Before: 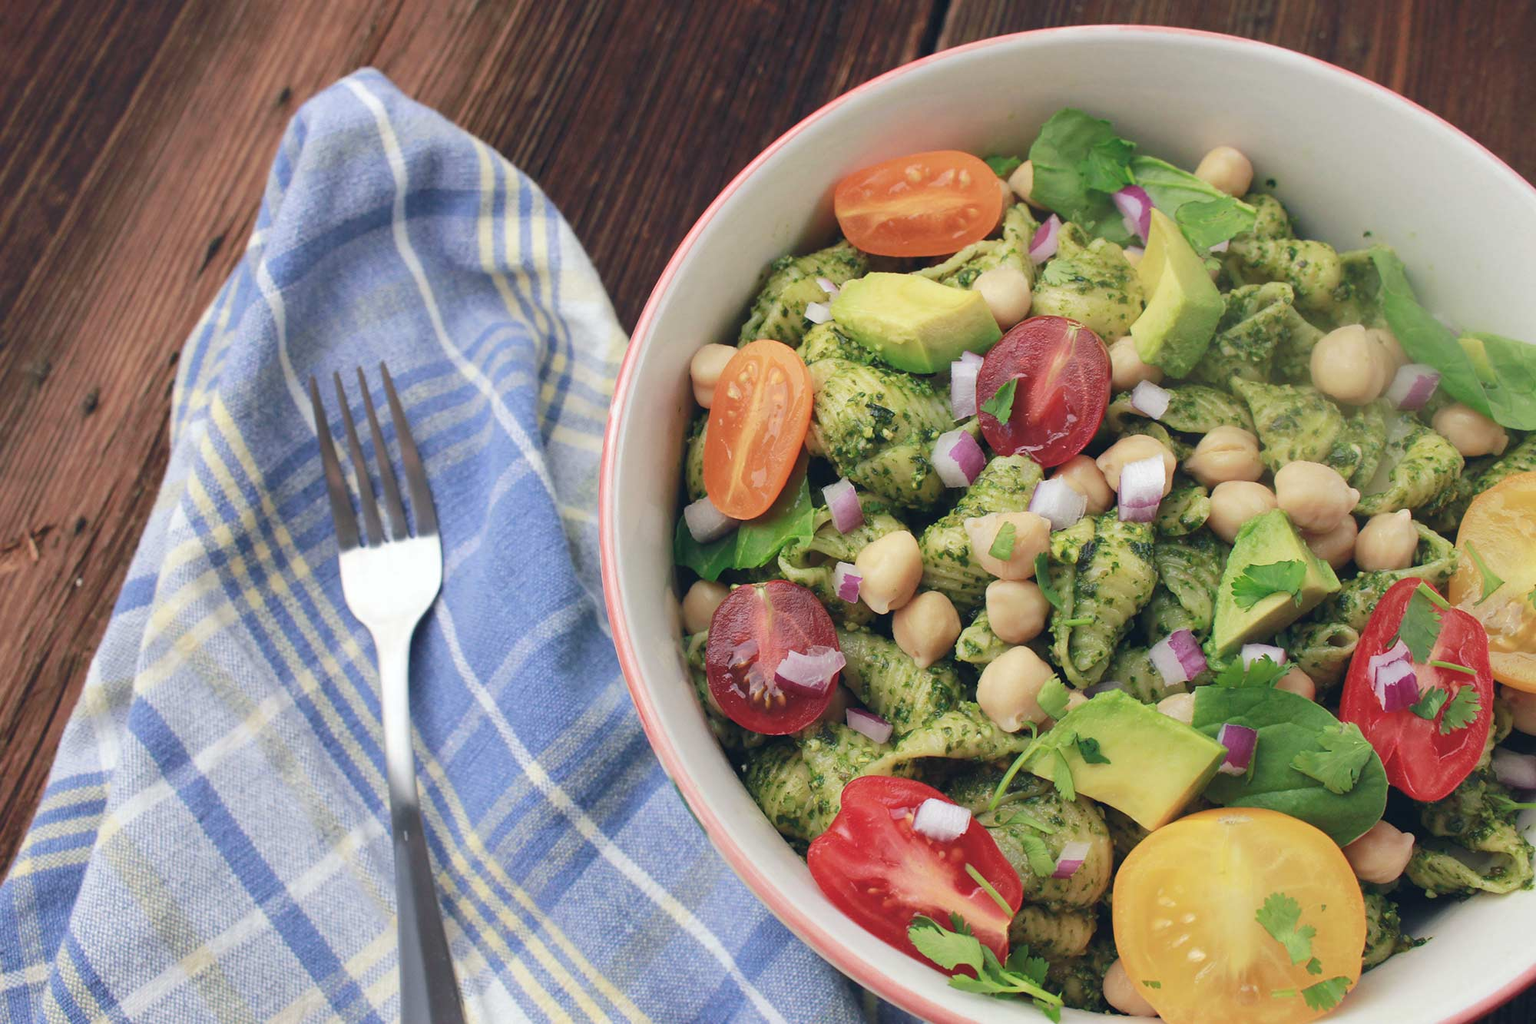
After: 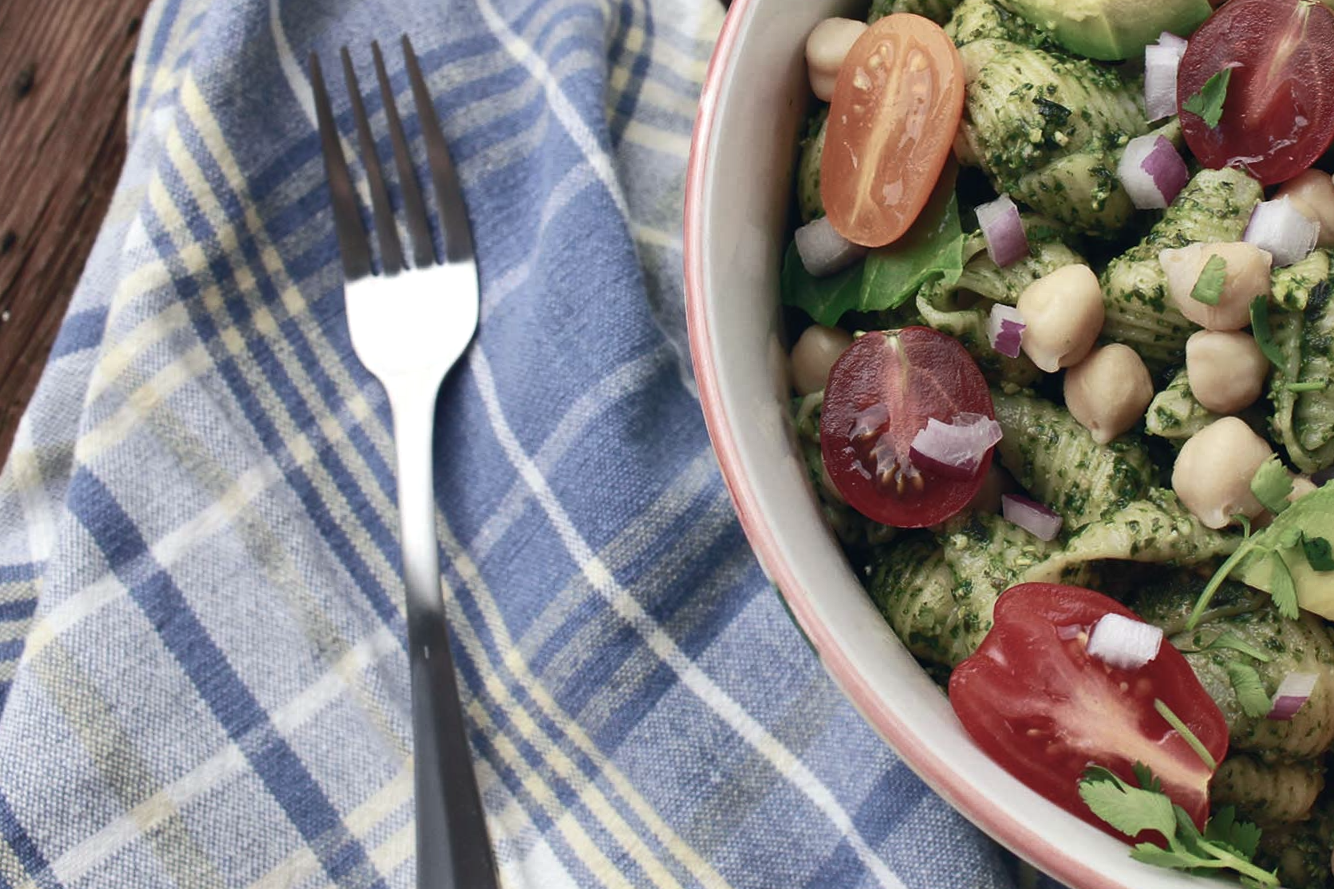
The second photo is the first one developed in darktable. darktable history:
crop and rotate: angle -0.82°, left 3.85%, top 31.828%, right 27.992%
color balance rgb: perceptual saturation grading › highlights -31.88%, perceptual saturation grading › mid-tones 5.8%, perceptual saturation grading › shadows 18.12%, perceptual brilliance grading › highlights 3.62%, perceptual brilliance grading › mid-tones -18.12%, perceptual brilliance grading › shadows -41.3%
